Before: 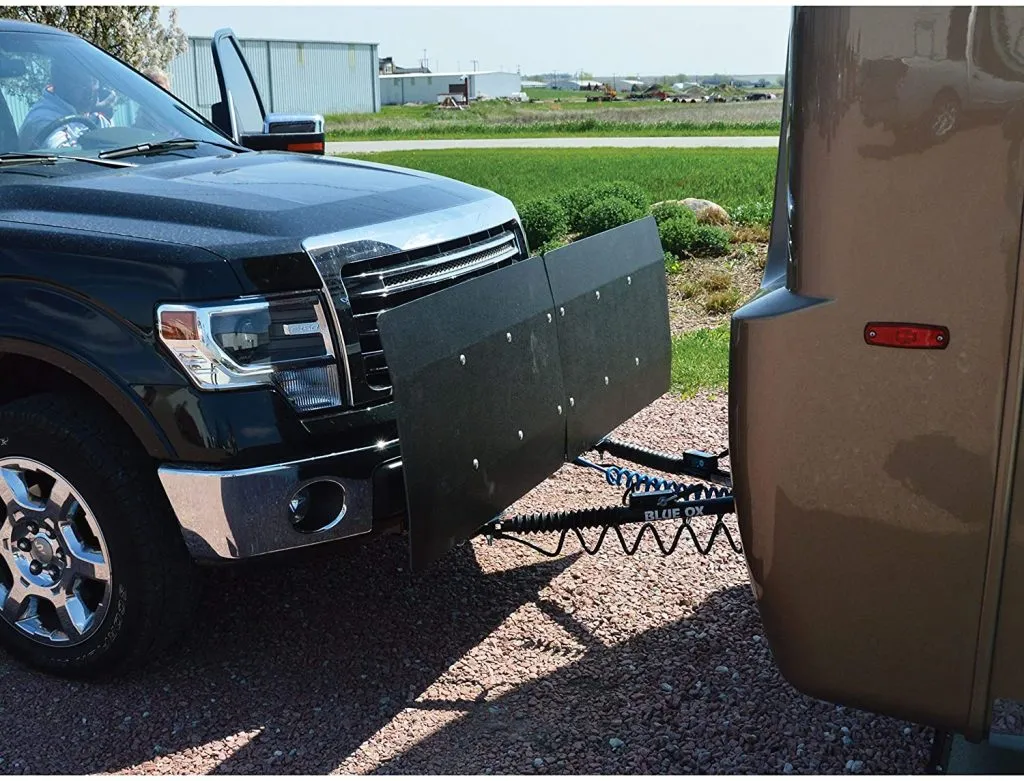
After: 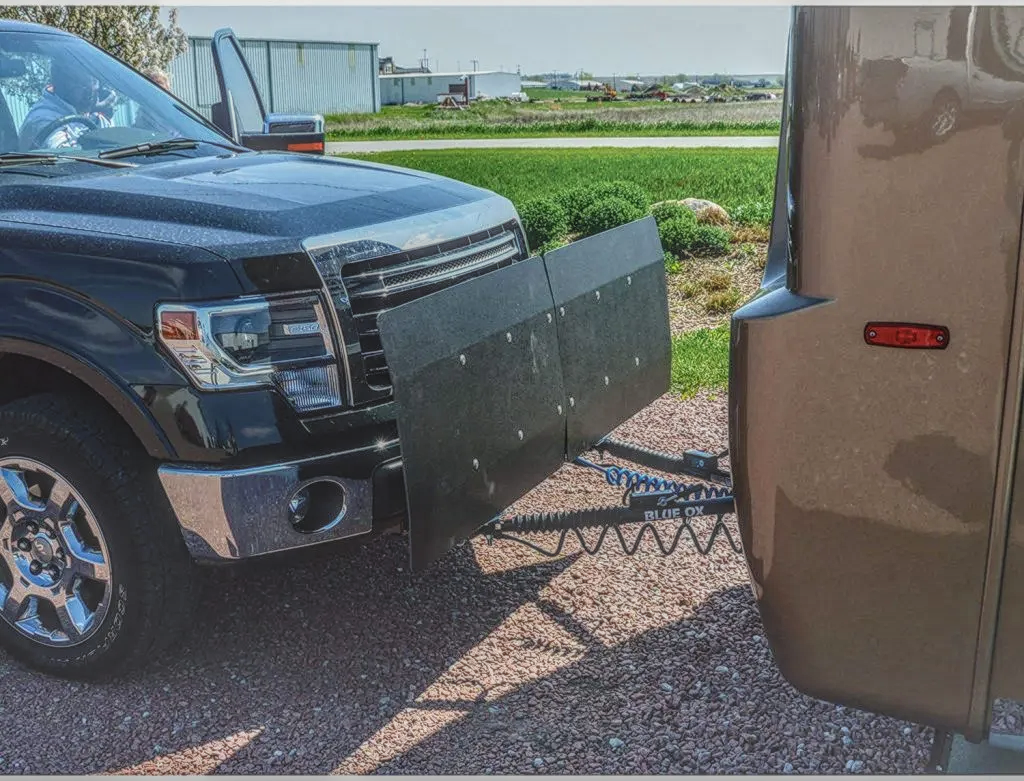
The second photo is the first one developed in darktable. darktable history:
contrast brightness saturation: contrast -0.11
local contrast: highlights 0%, shadows 0%, detail 200%, midtone range 0.25
